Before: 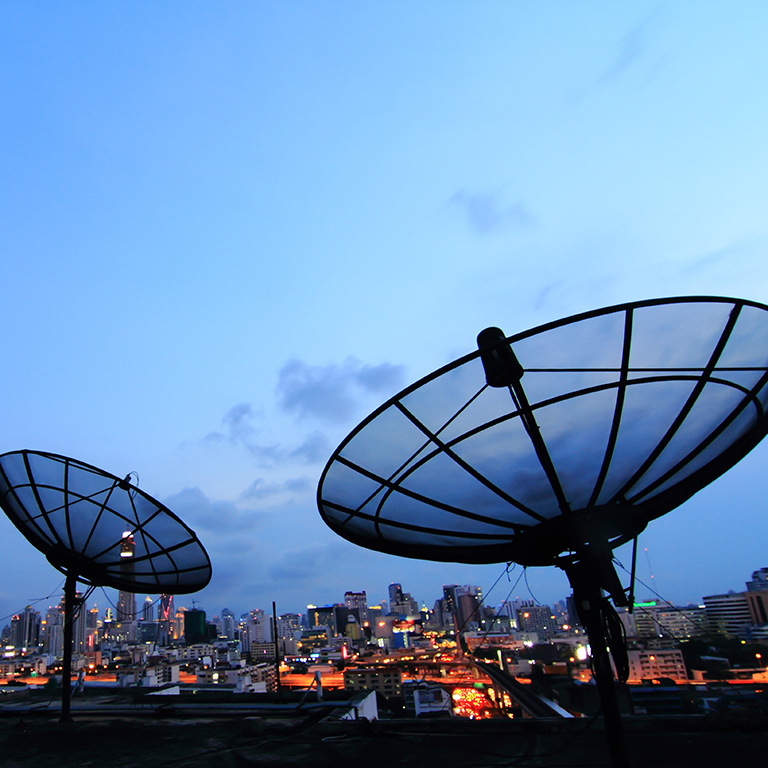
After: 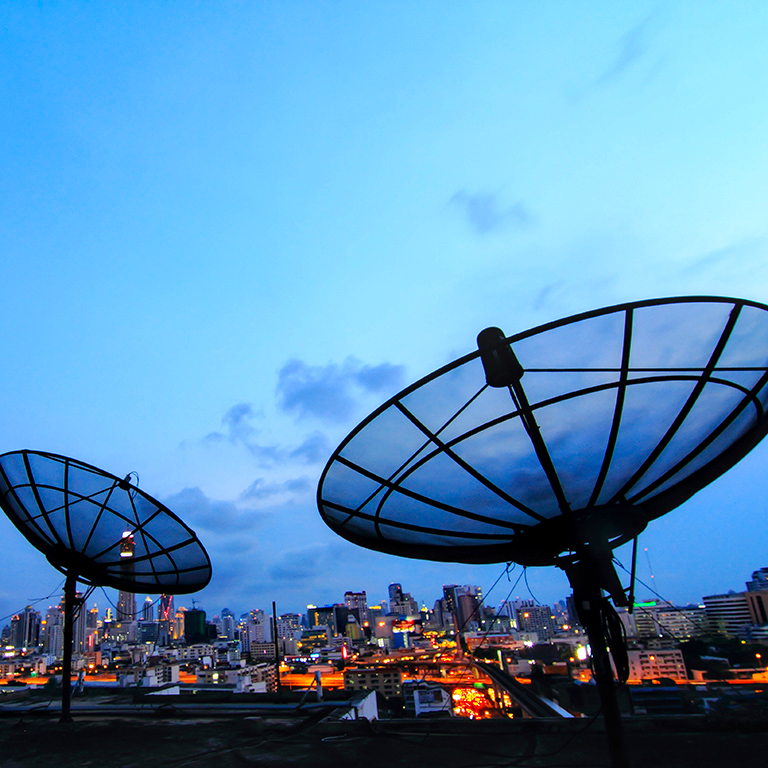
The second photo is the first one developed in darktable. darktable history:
color balance rgb: linear chroma grading › global chroma 8.932%, perceptual saturation grading › global saturation 18.135%, perceptual brilliance grading › global brilliance 2.581%, global vibrance 6.294%
local contrast: detail 130%
